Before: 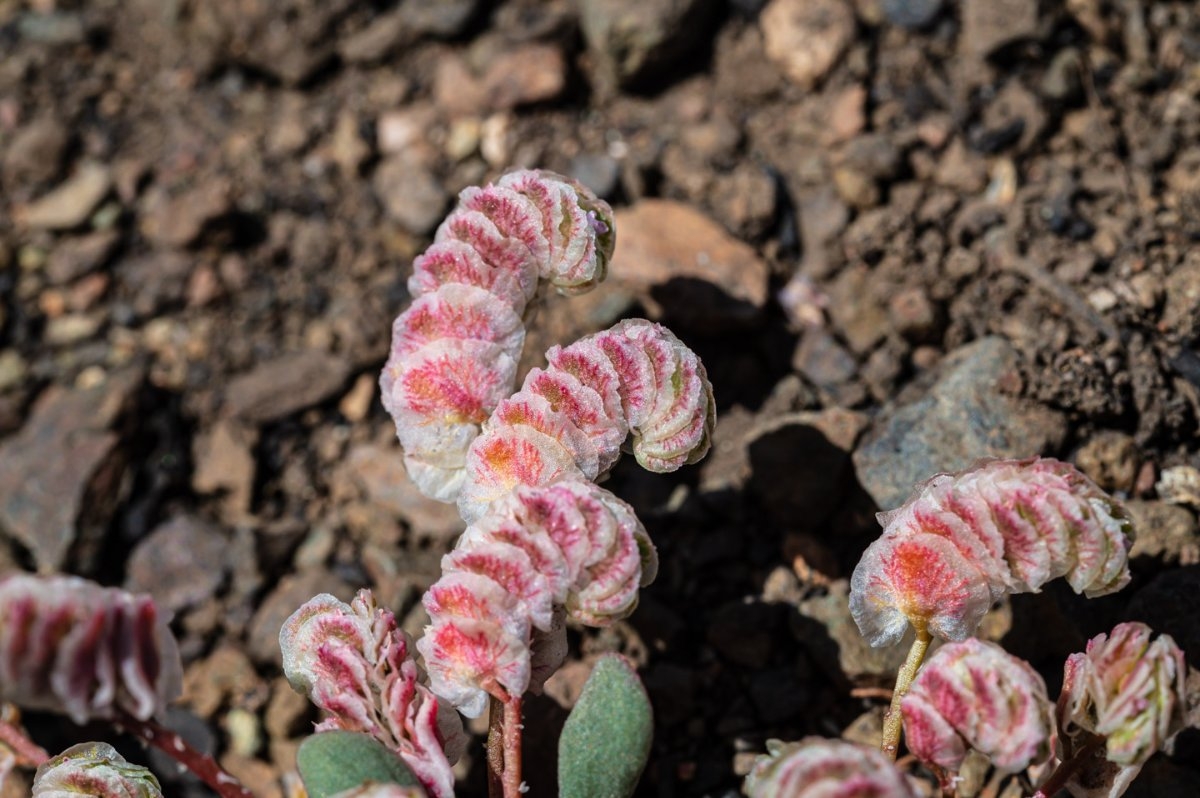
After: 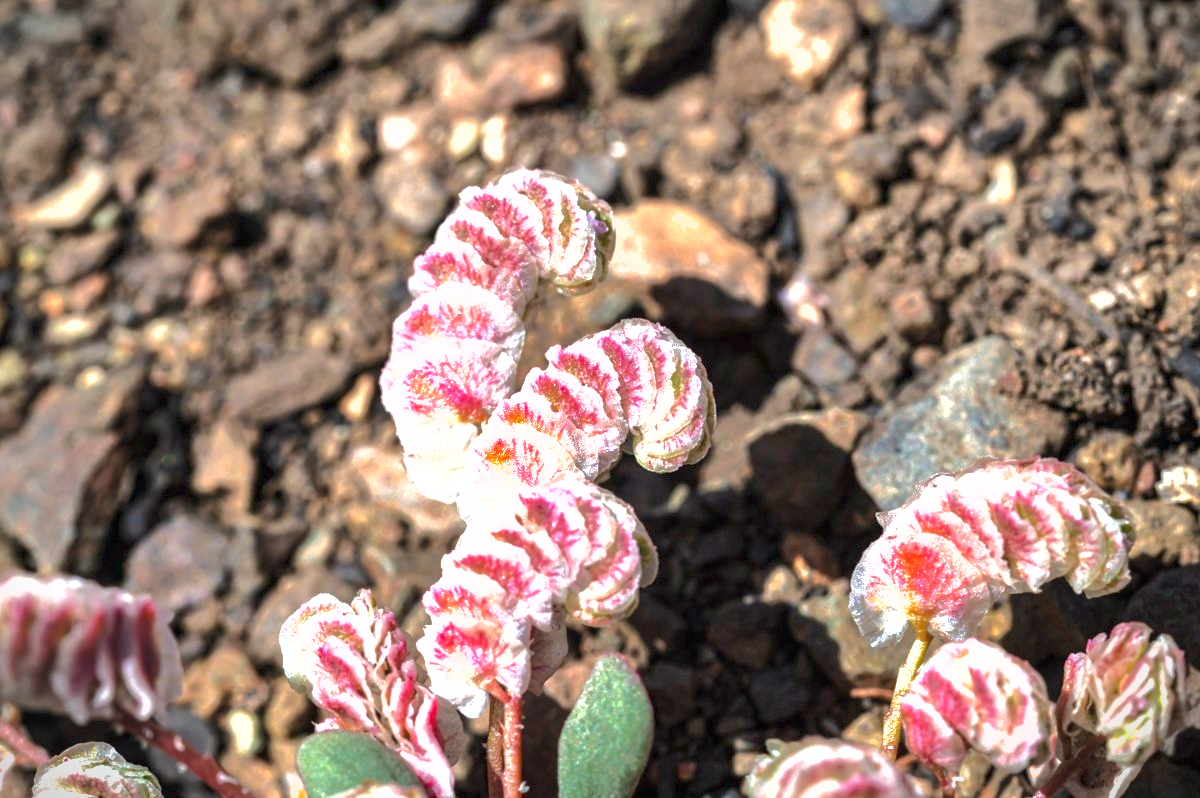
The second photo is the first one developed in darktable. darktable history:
shadows and highlights: highlights -59.68
exposure: black level correction 0, exposure 1.39 EV, compensate highlight preservation false
vignetting: fall-off start 100.83%, width/height ratio 1.319
